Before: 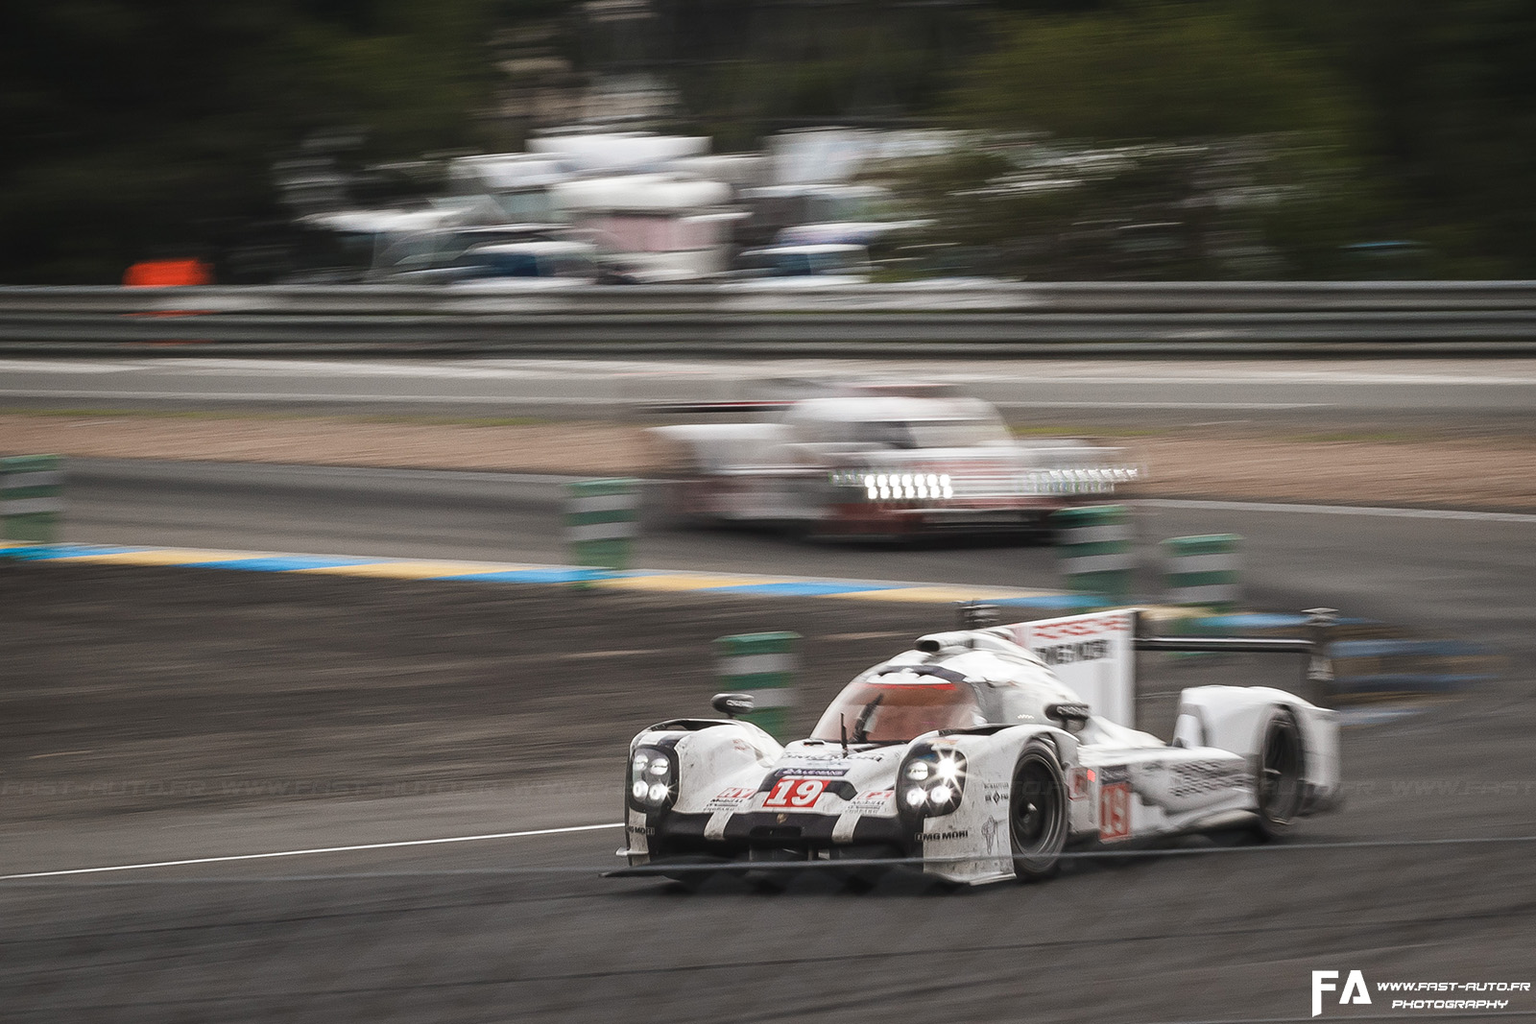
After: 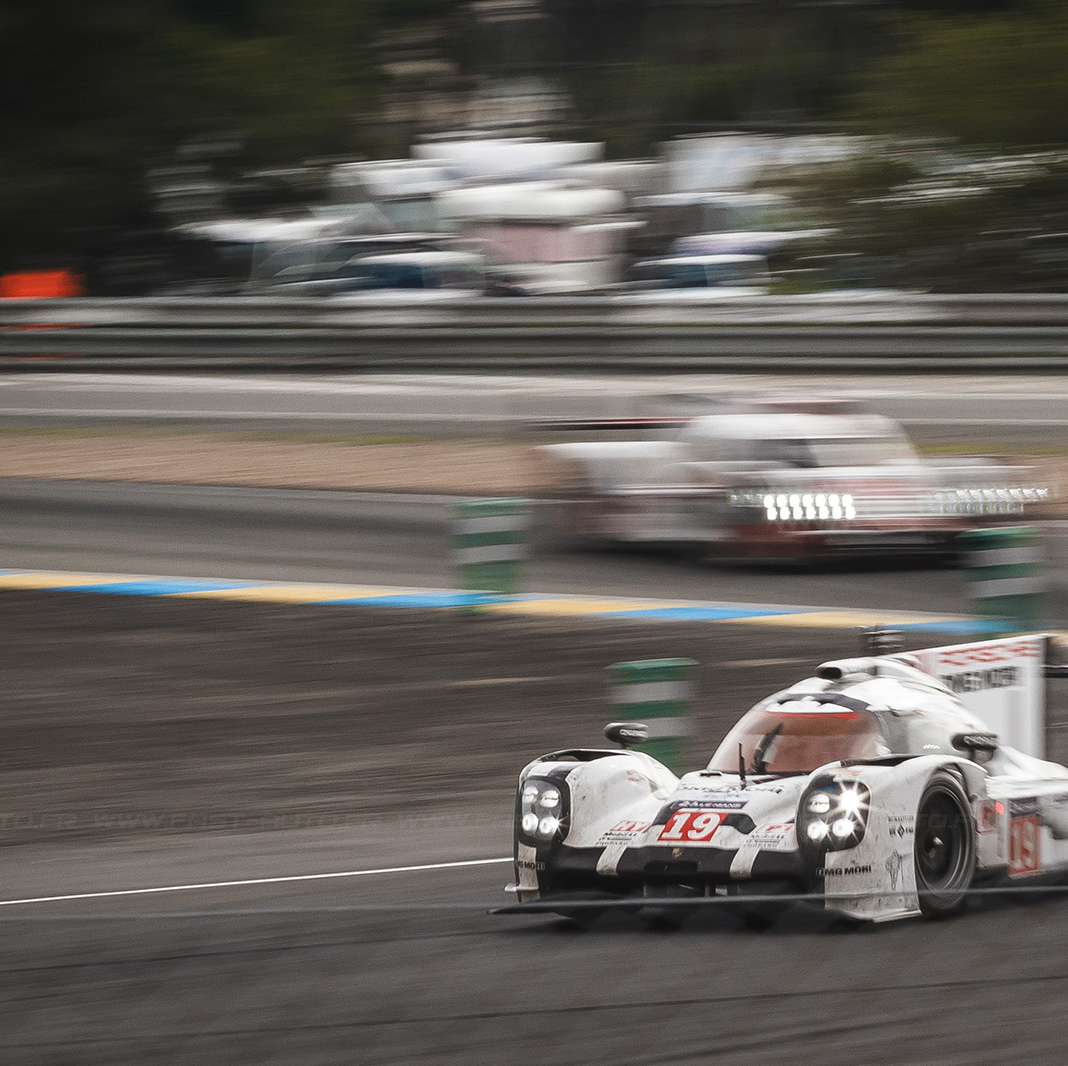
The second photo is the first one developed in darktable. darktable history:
crop and rotate: left 8.619%, right 24.623%
